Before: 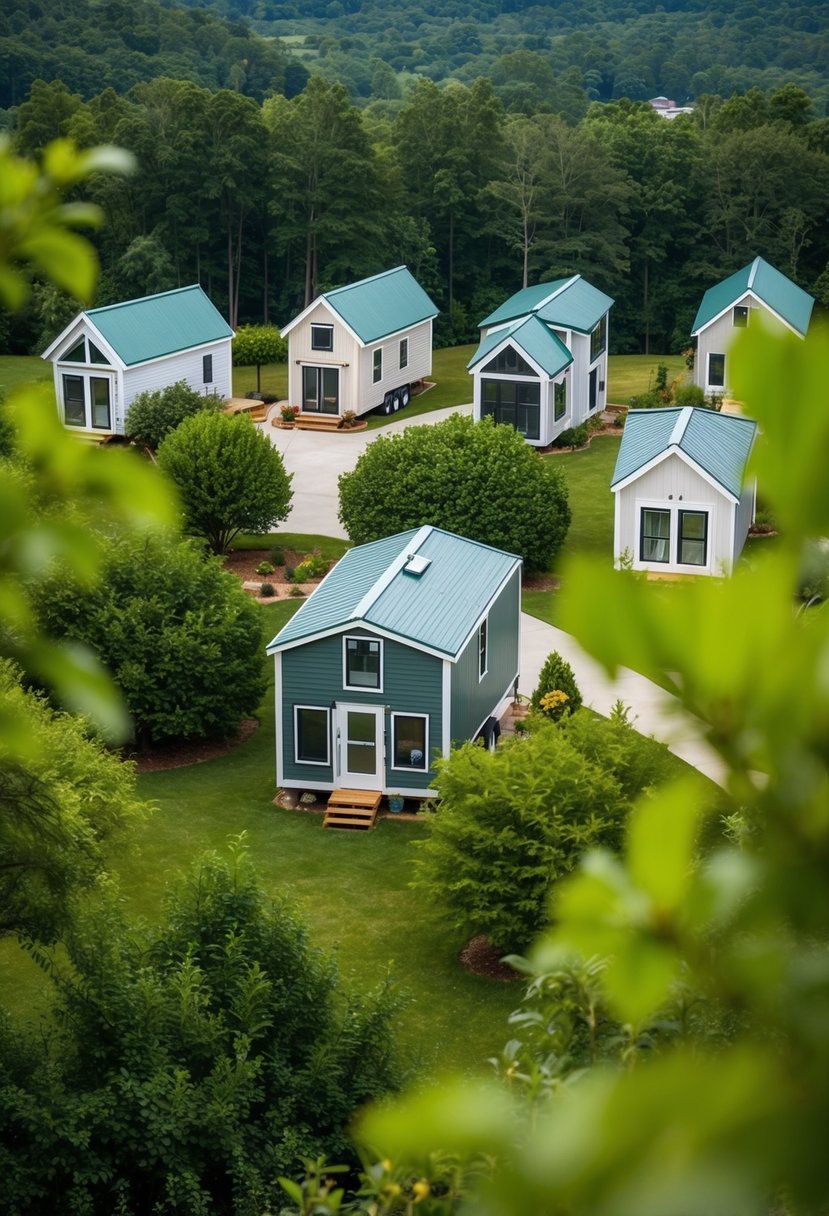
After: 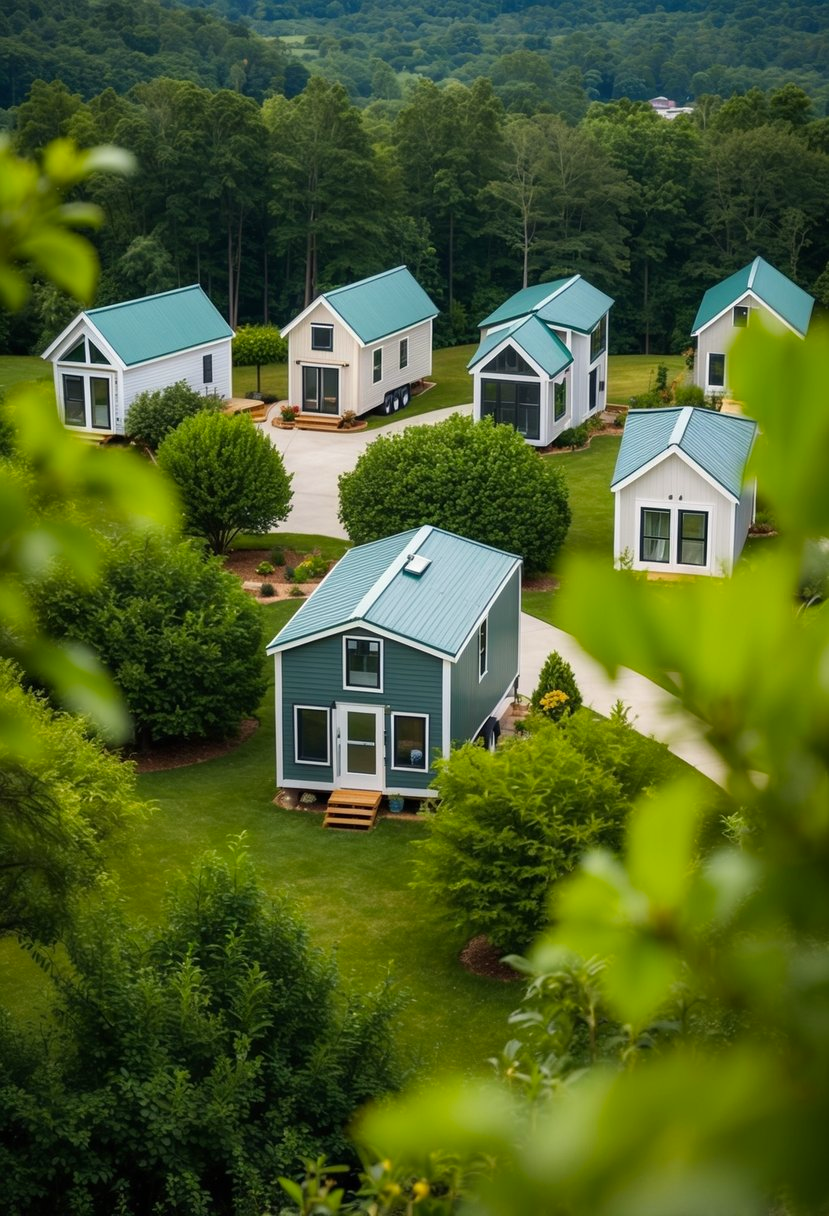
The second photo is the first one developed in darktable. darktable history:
color correction: highlights a* 0.548, highlights b* 2.88, saturation 1.09
